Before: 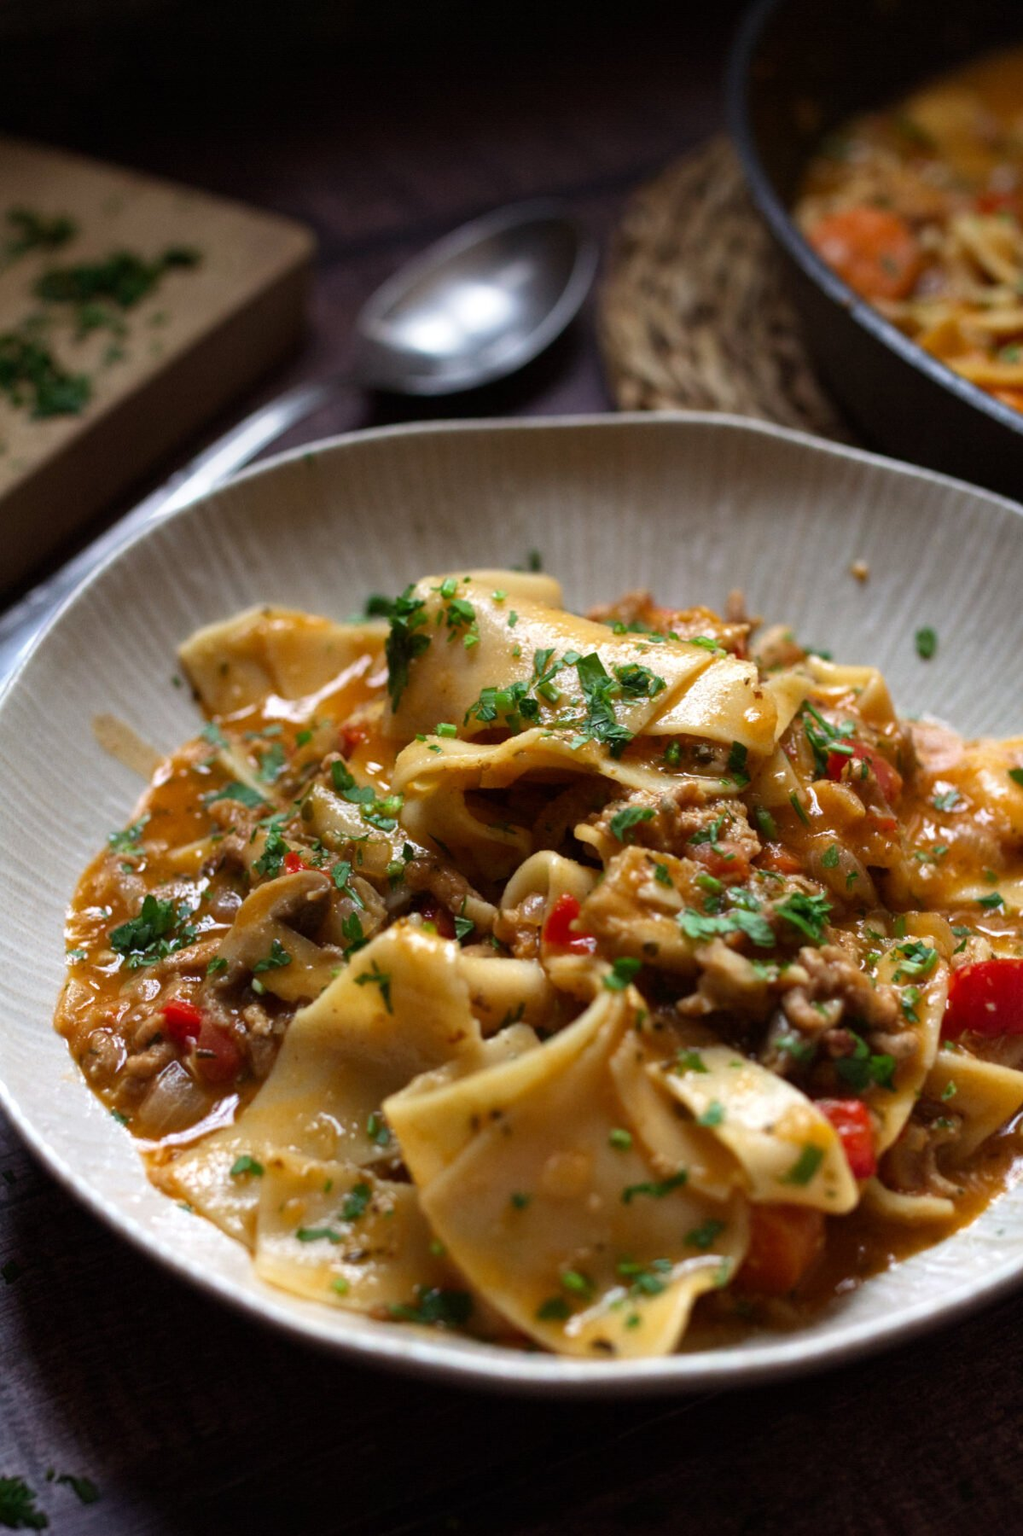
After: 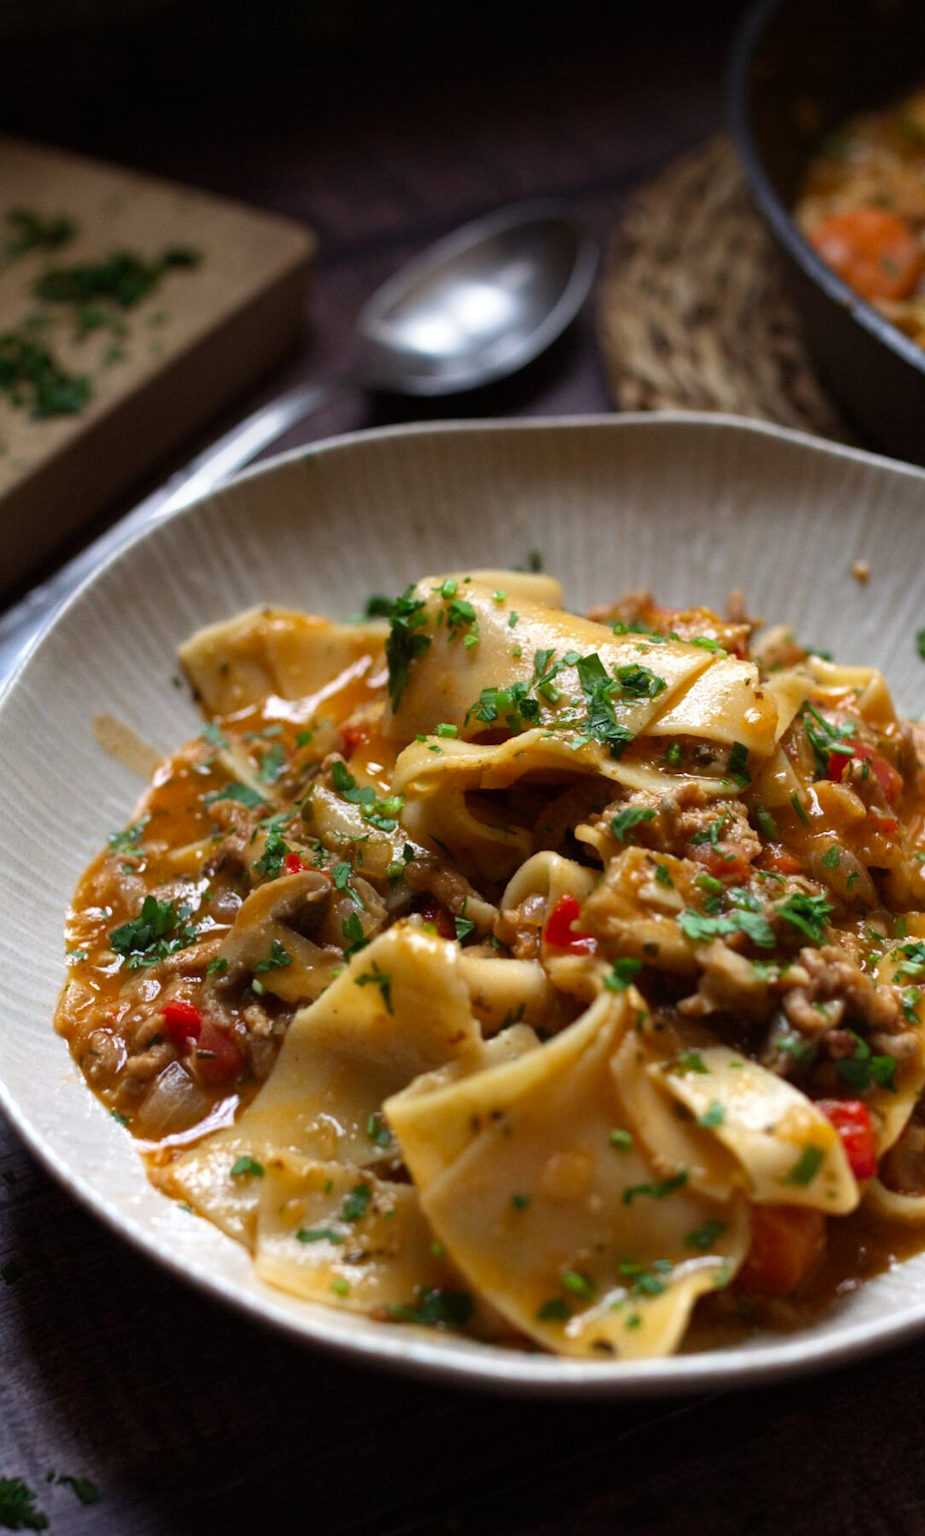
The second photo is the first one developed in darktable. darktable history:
crop: right 9.509%, bottom 0.031%
vibrance: vibrance 20%
